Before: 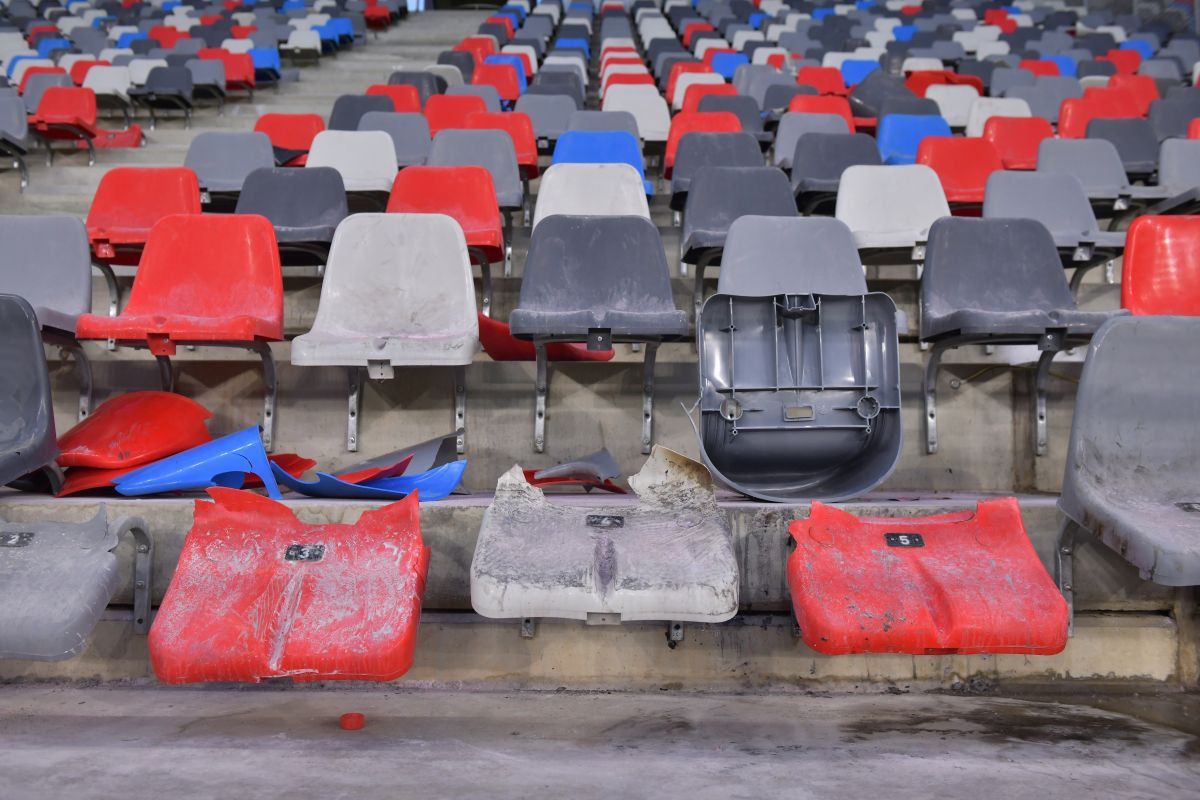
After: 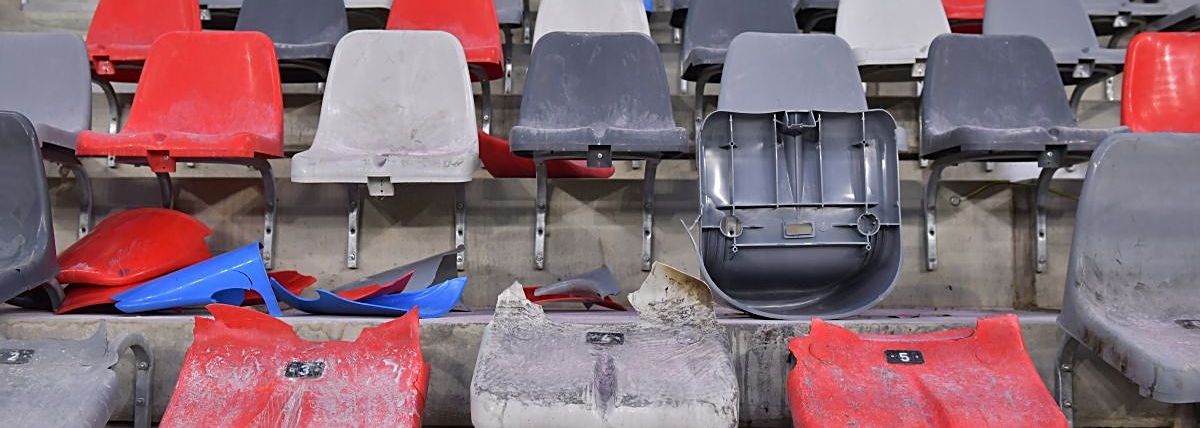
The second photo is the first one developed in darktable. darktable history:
sharpen: amount 0.6
crop and rotate: top 23.043%, bottom 23.437%
